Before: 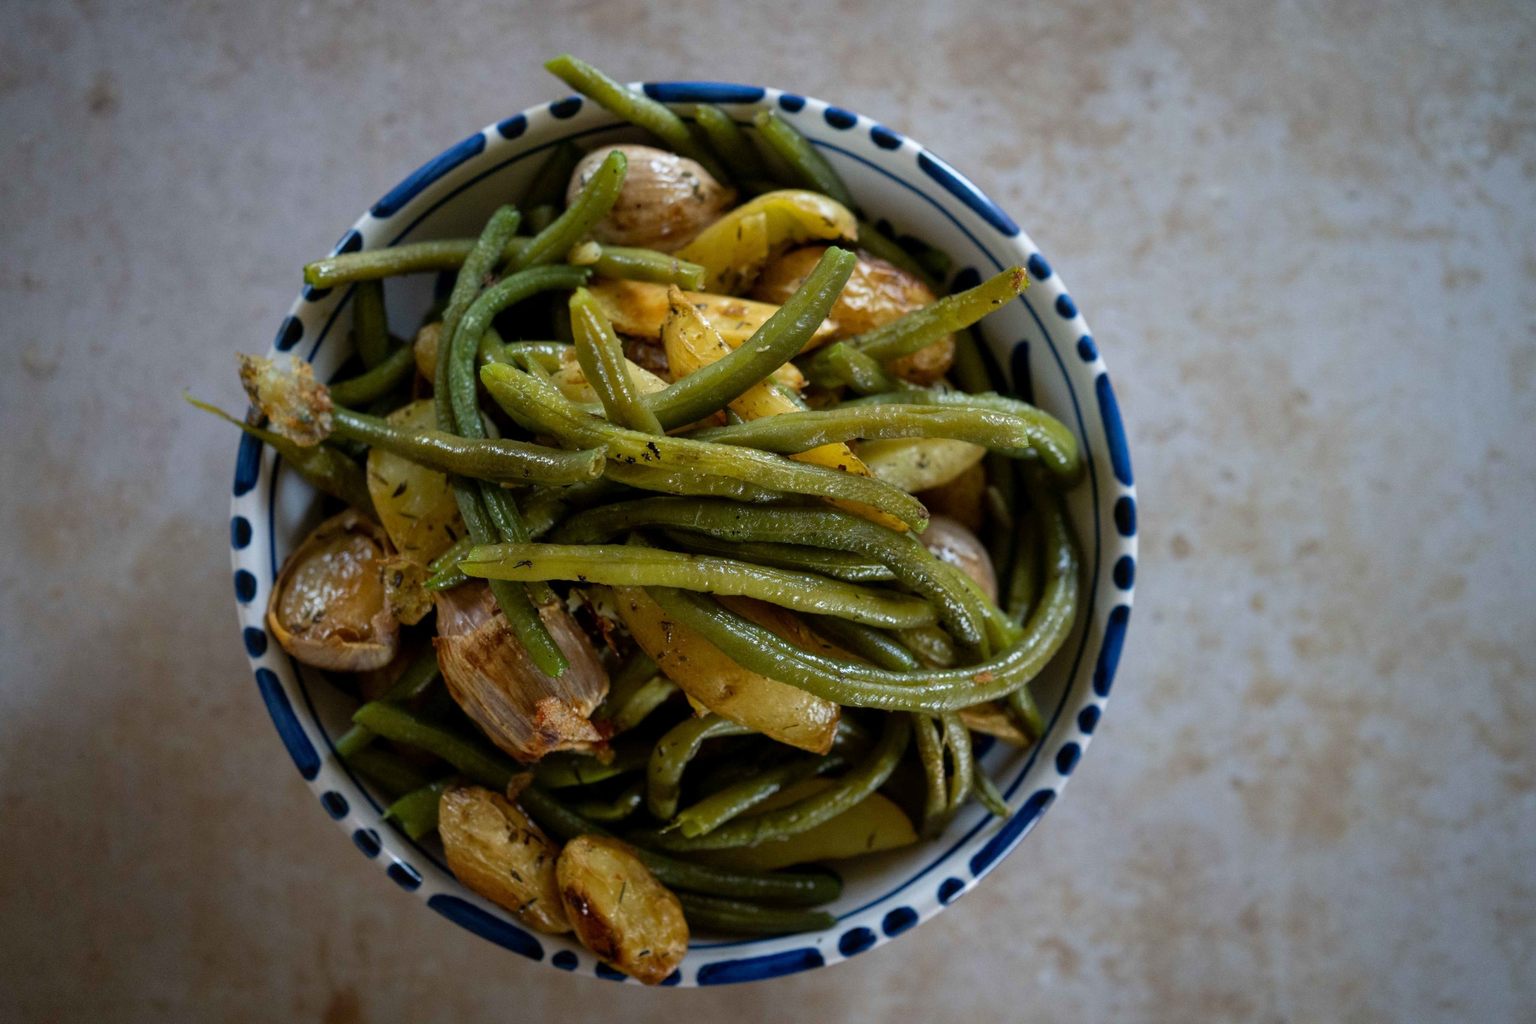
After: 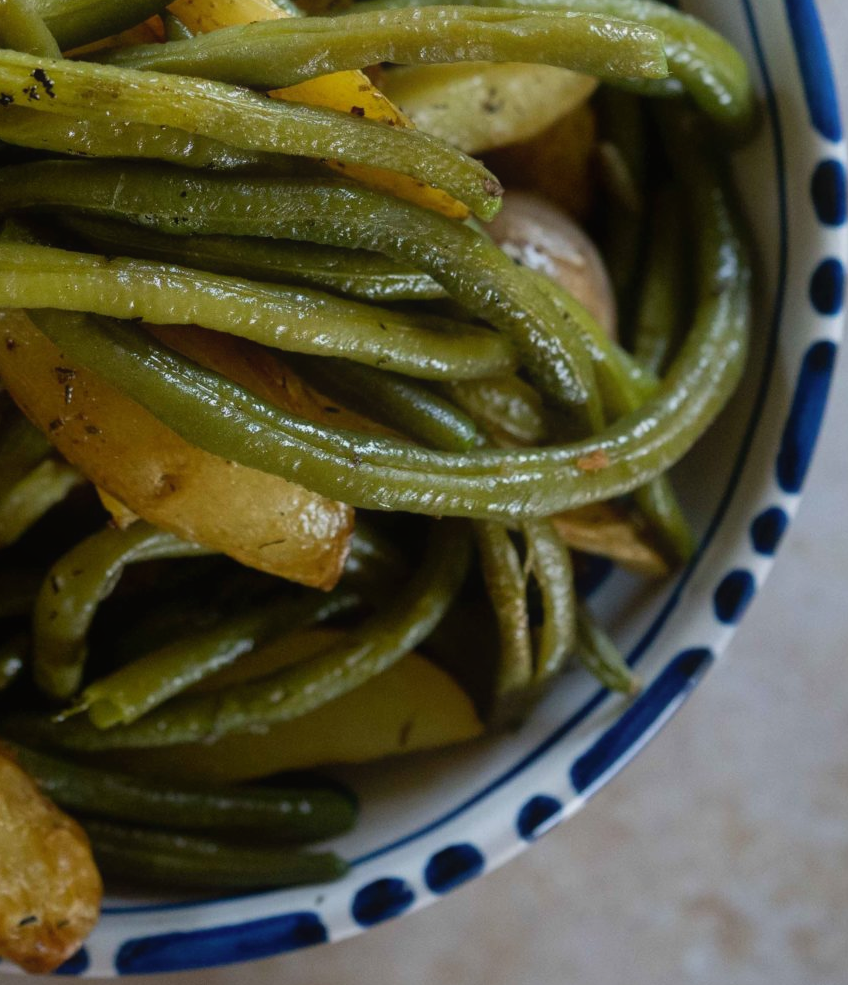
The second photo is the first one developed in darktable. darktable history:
crop: left 40.878%, top 39.176%, right 25.993%, bottom 3.081%
contrast equalizer: octaves 7, y [[0.6 ×6], [0.55 ×6], [0 ×6], [0 ×6], [0 ×6]], mix -0.3
